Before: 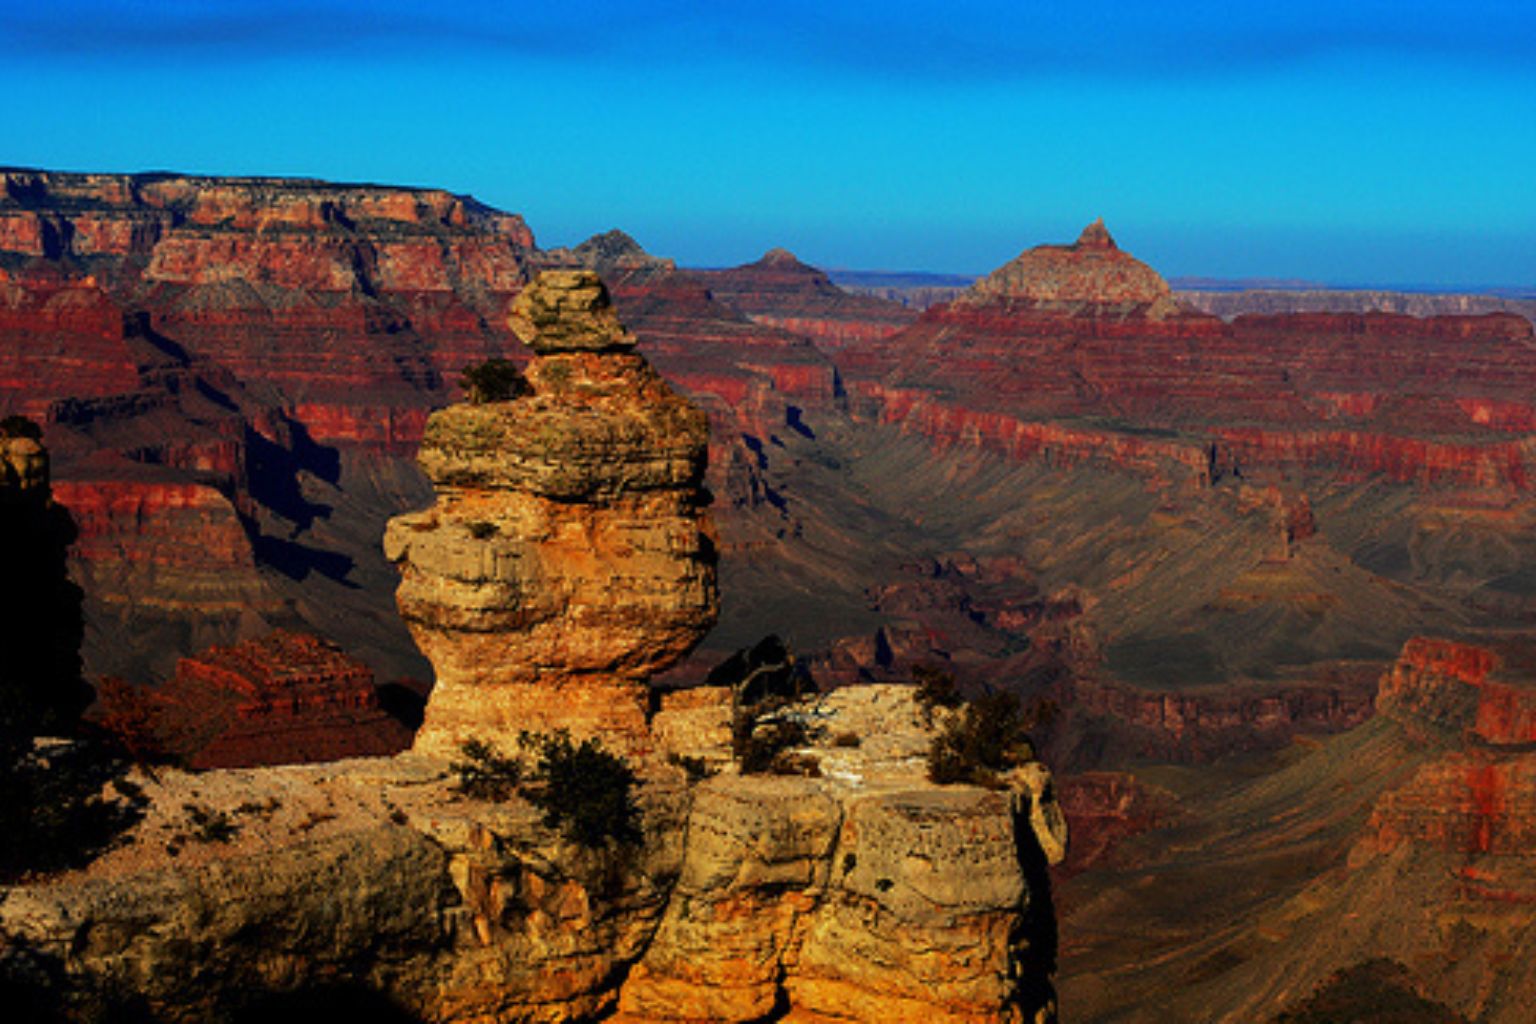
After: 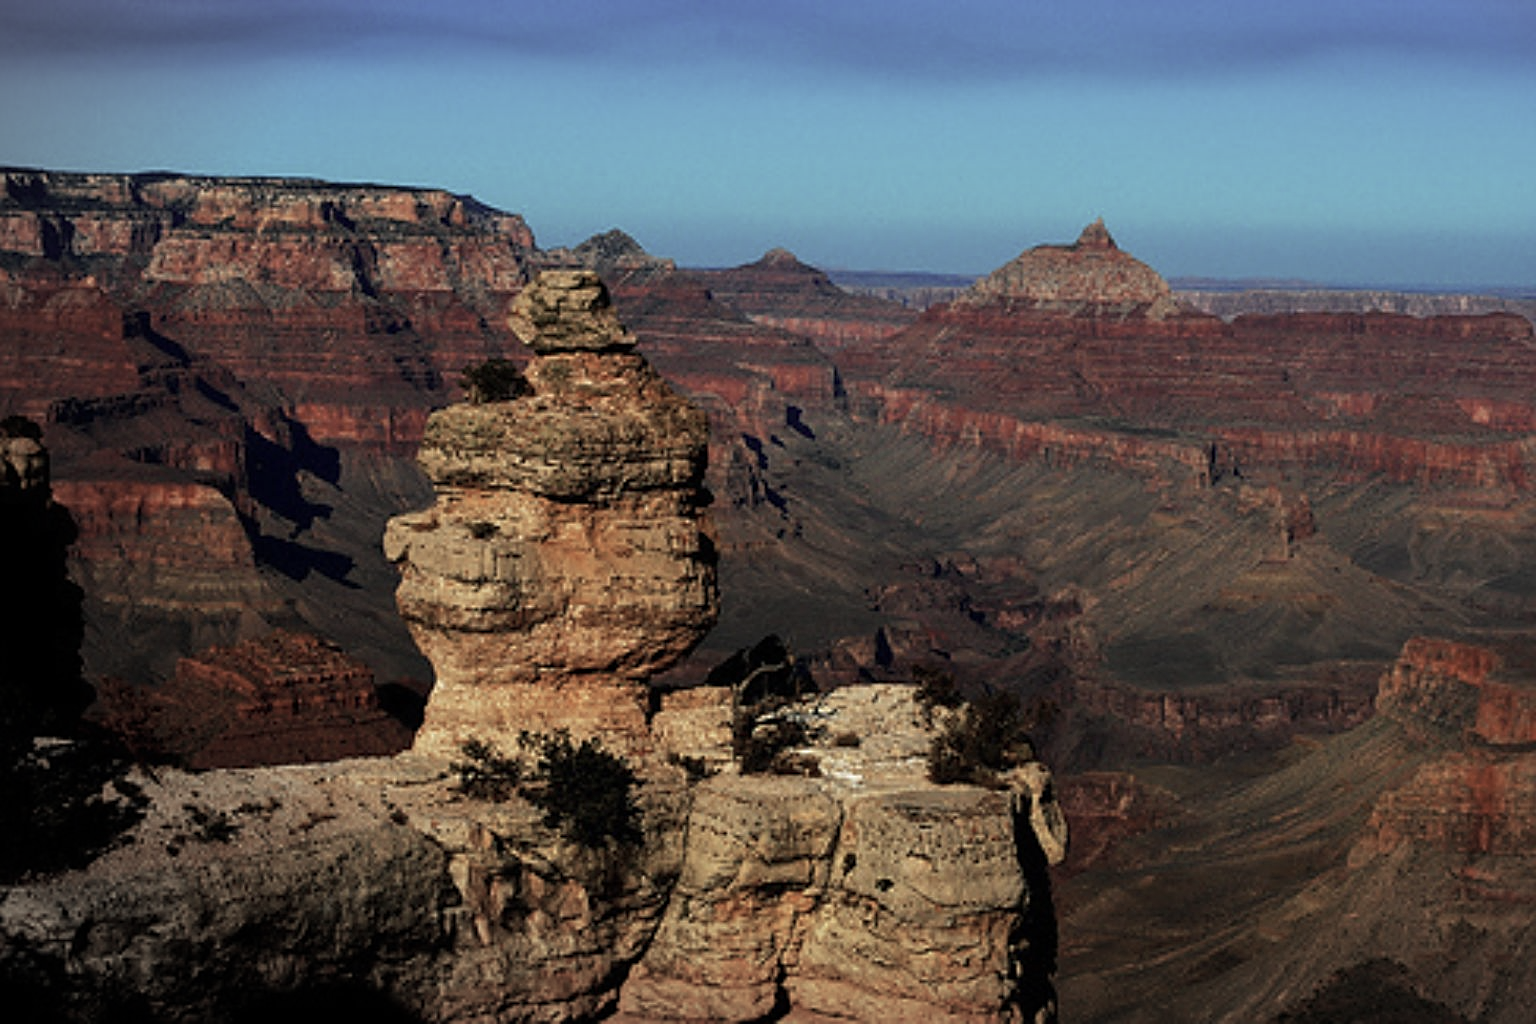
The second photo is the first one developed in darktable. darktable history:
color zones: curves: ch1 [(0, 0.292) (0.001, 0.292) (0.2, 0.264) (0.4, 0.248) (0.6, 0.248) (0.8, 0.264) (0.999, 0.292) (1, 0.292)]
sharpen: on, module defaults
vignetting: fall-off start 99.33%, center (0.219, -0.232), width/height ratio 1.321
